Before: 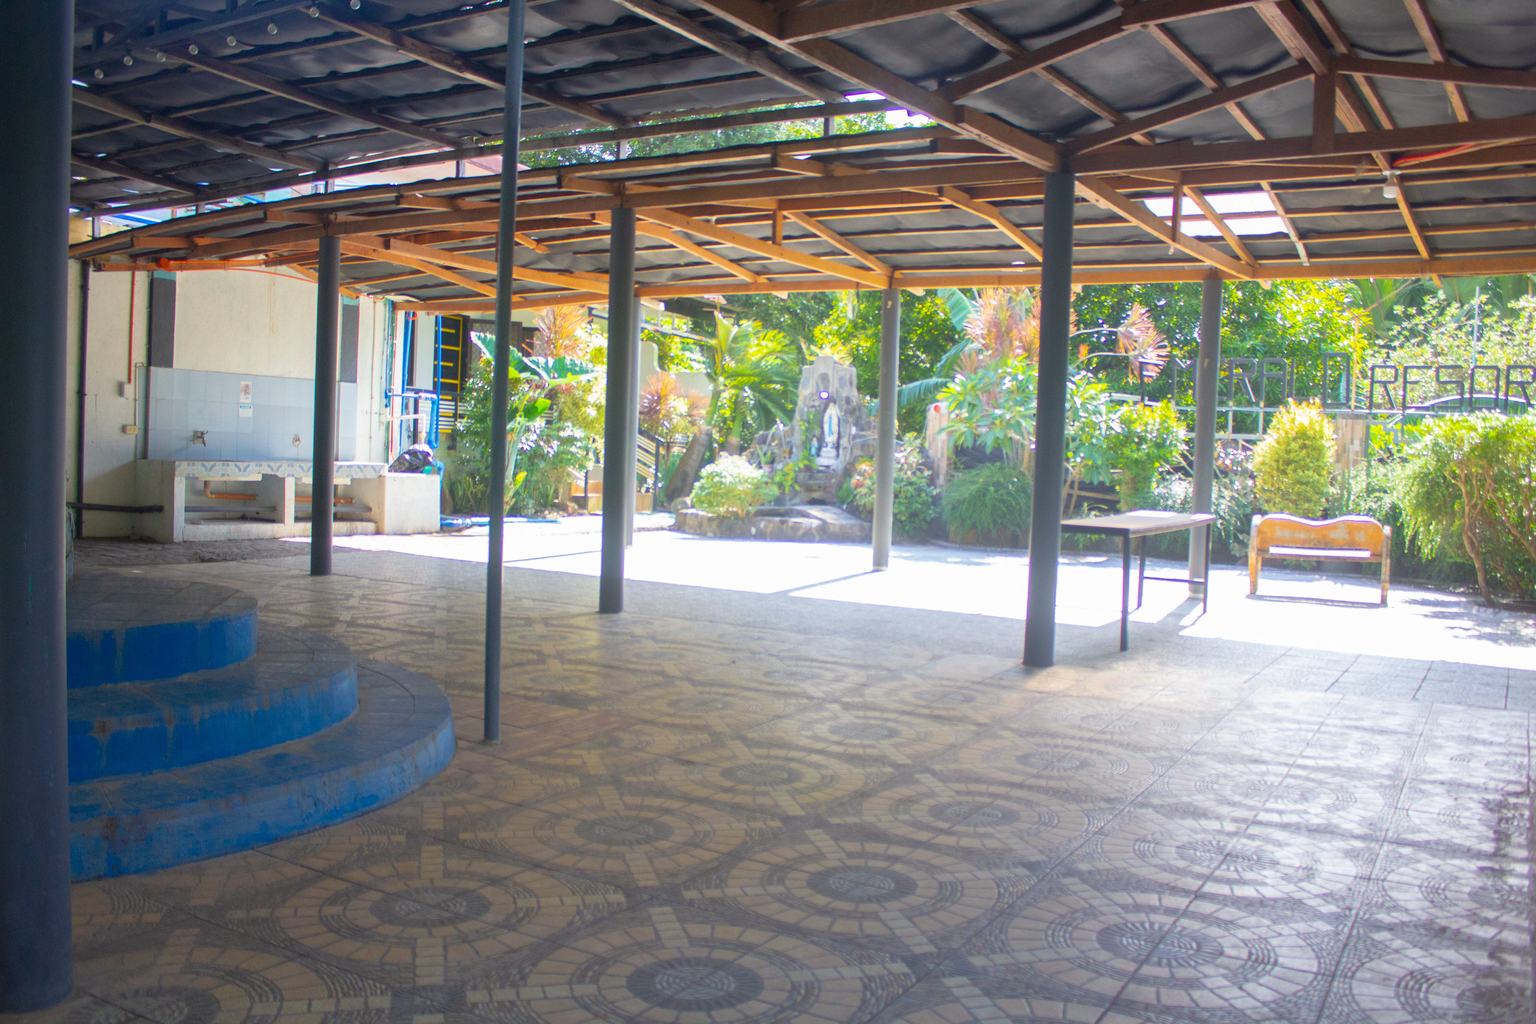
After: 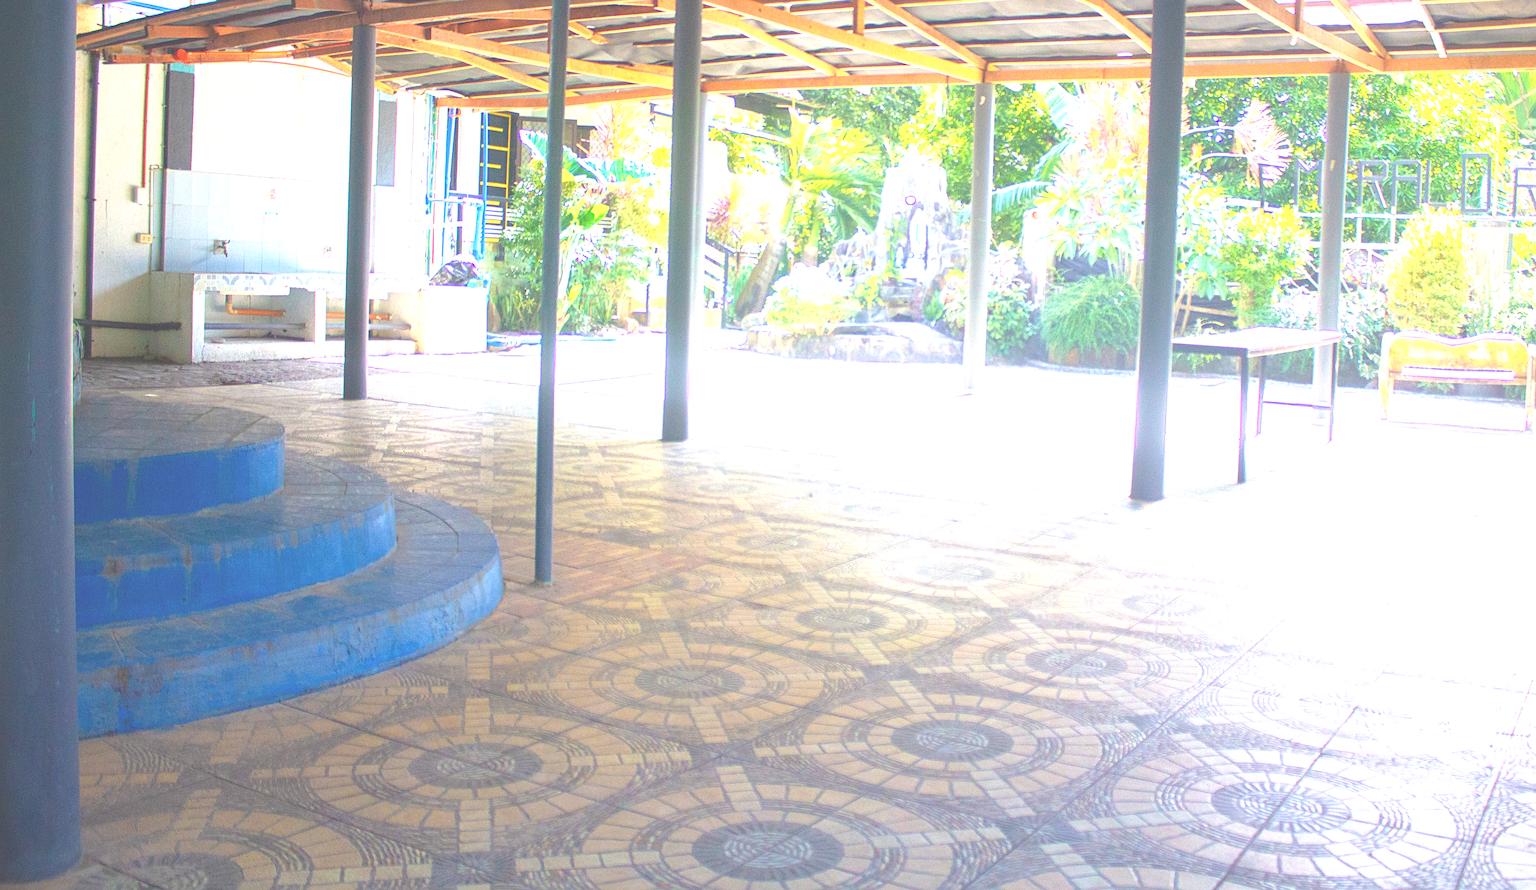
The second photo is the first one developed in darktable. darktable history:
exposure: black level correction -0.023, exposure 1.397 EV, compensate highlight preservation false
sharpen: radius 4
local contrast: detail 110%
crop: top 20.916%, right 9.437%, bottom 0.316%
velvia: strength 27%
